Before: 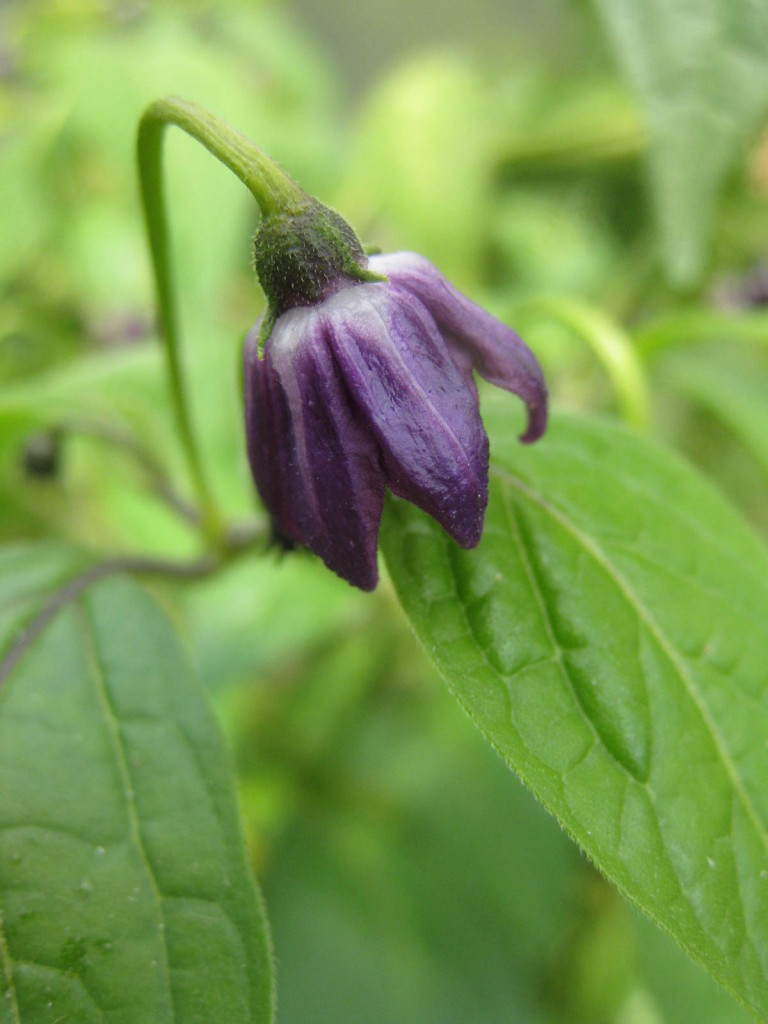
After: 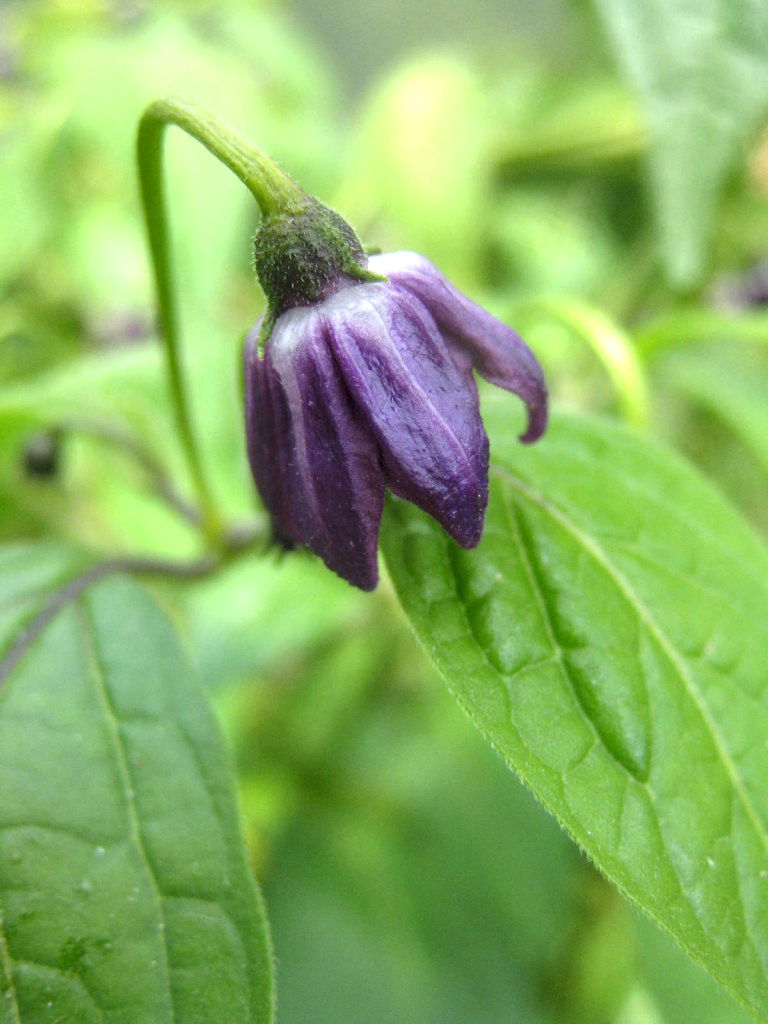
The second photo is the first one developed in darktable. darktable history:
white balance: red 0.967, blue 1.049
exposure: exposure 0.496 EV, compensate highlight preservation false
local contrast: on, module defaults
grain: coarseness 14.57 ISO, strength 8.8%
